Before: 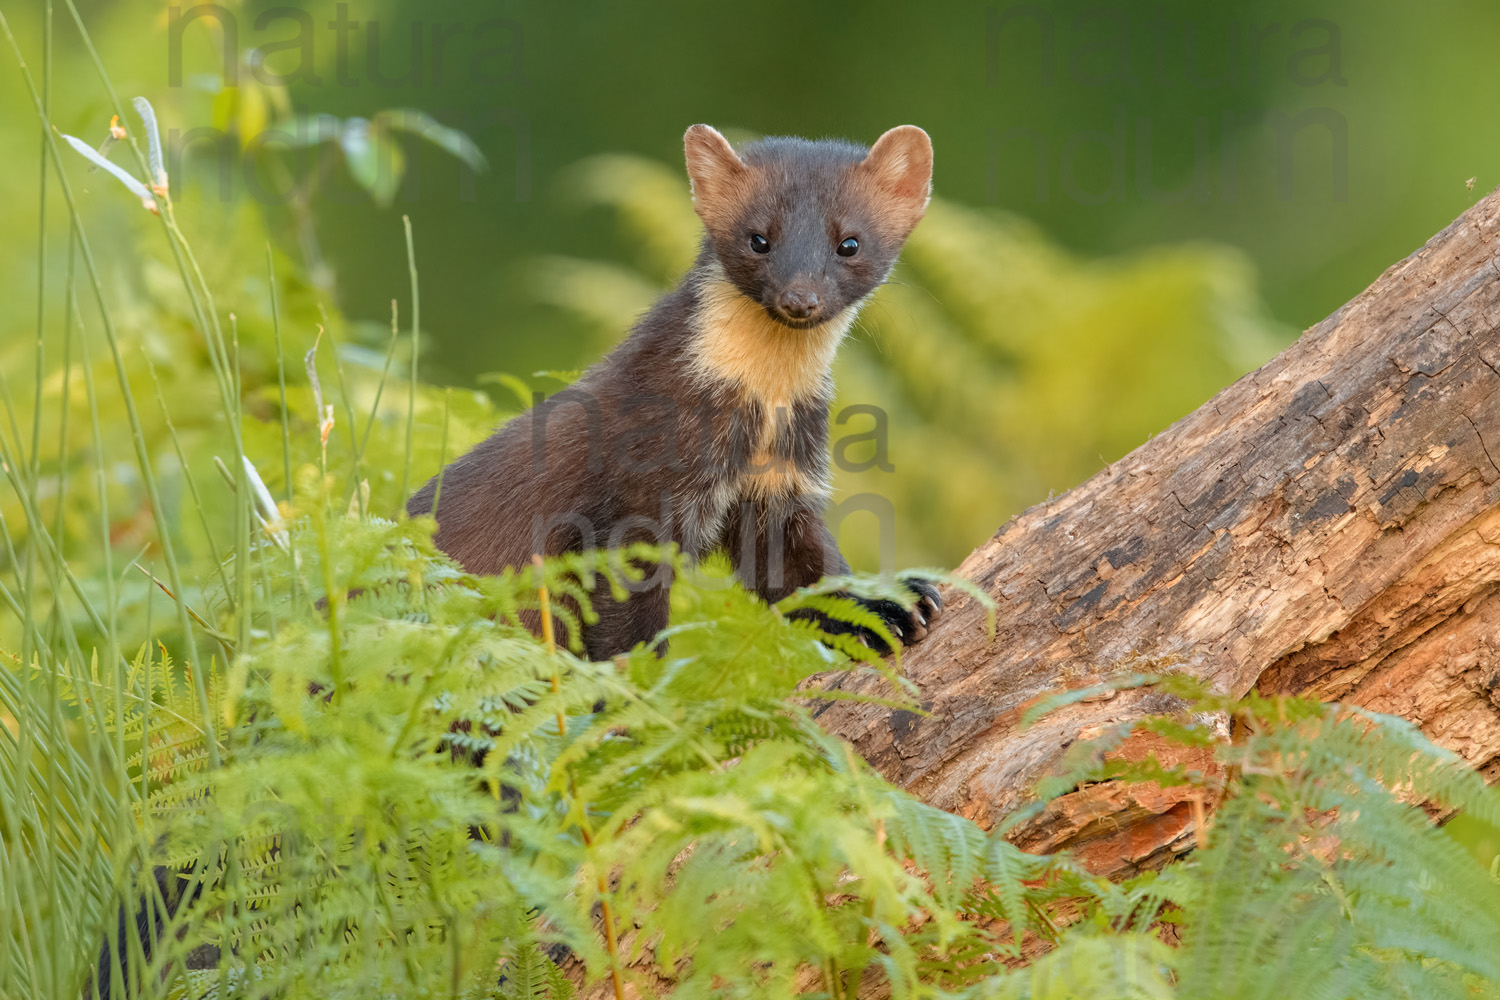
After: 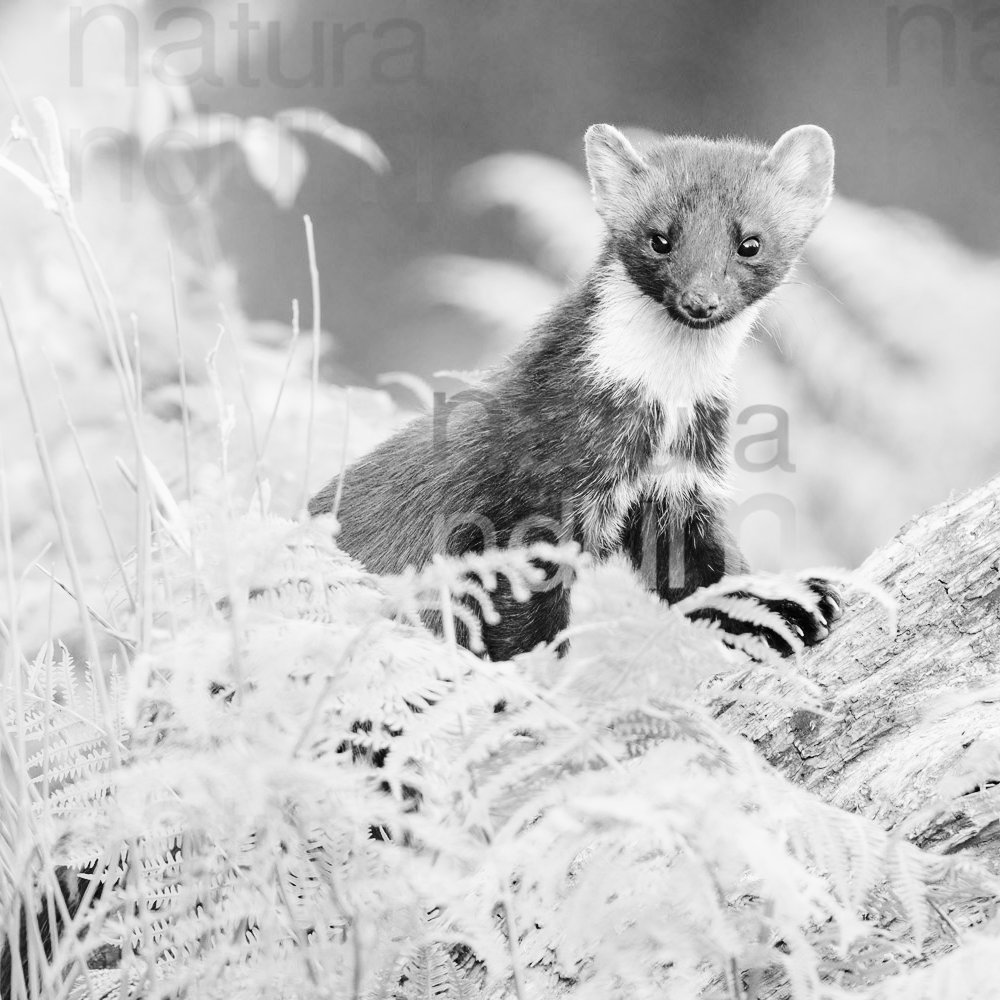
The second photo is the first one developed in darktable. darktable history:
base curve: curves: ch0 [(0, 0) (0.028, 0.03) (0.121, 0.232) (0.46, 0.748) (0.859, 0.968) (1, 1)], preserve colors none
crop and rotate: left 6.617%, right 26.717%
monochrome: on, module defaults
contrast brightness saturation: contrast 0.24, brightness 0.09
